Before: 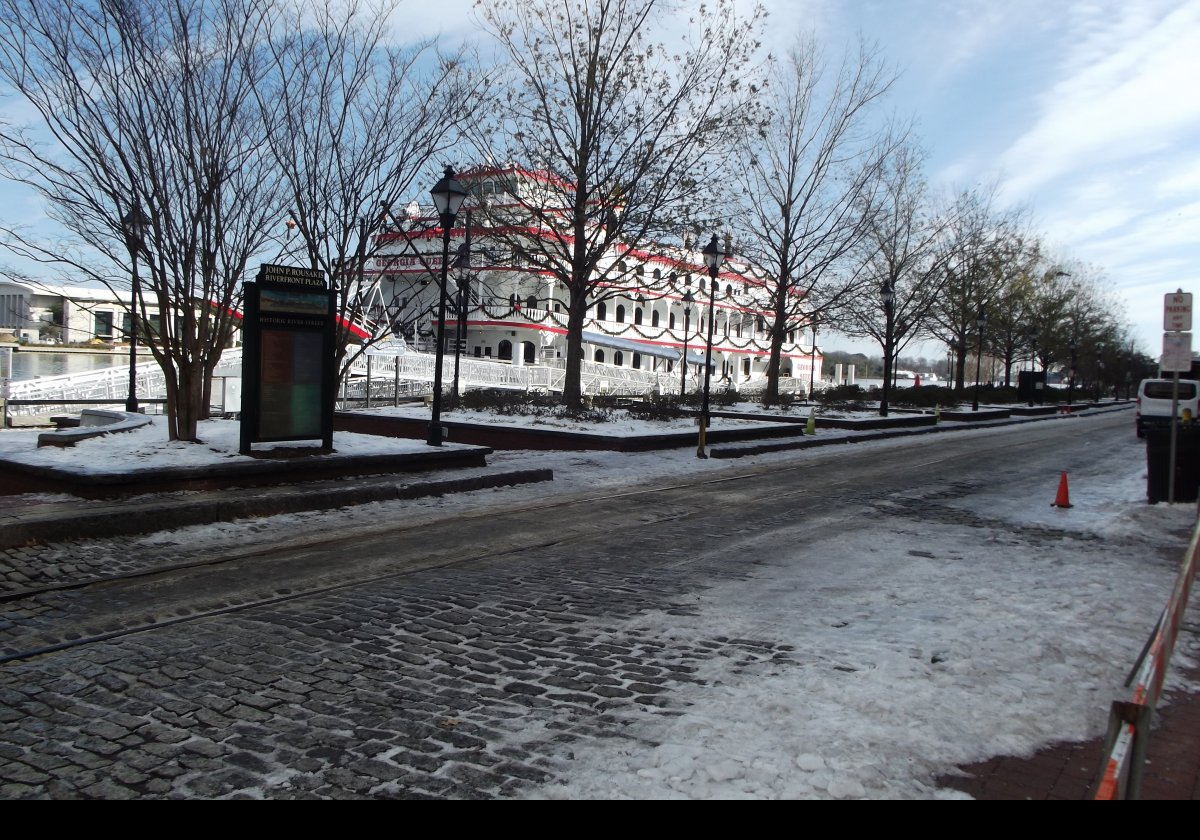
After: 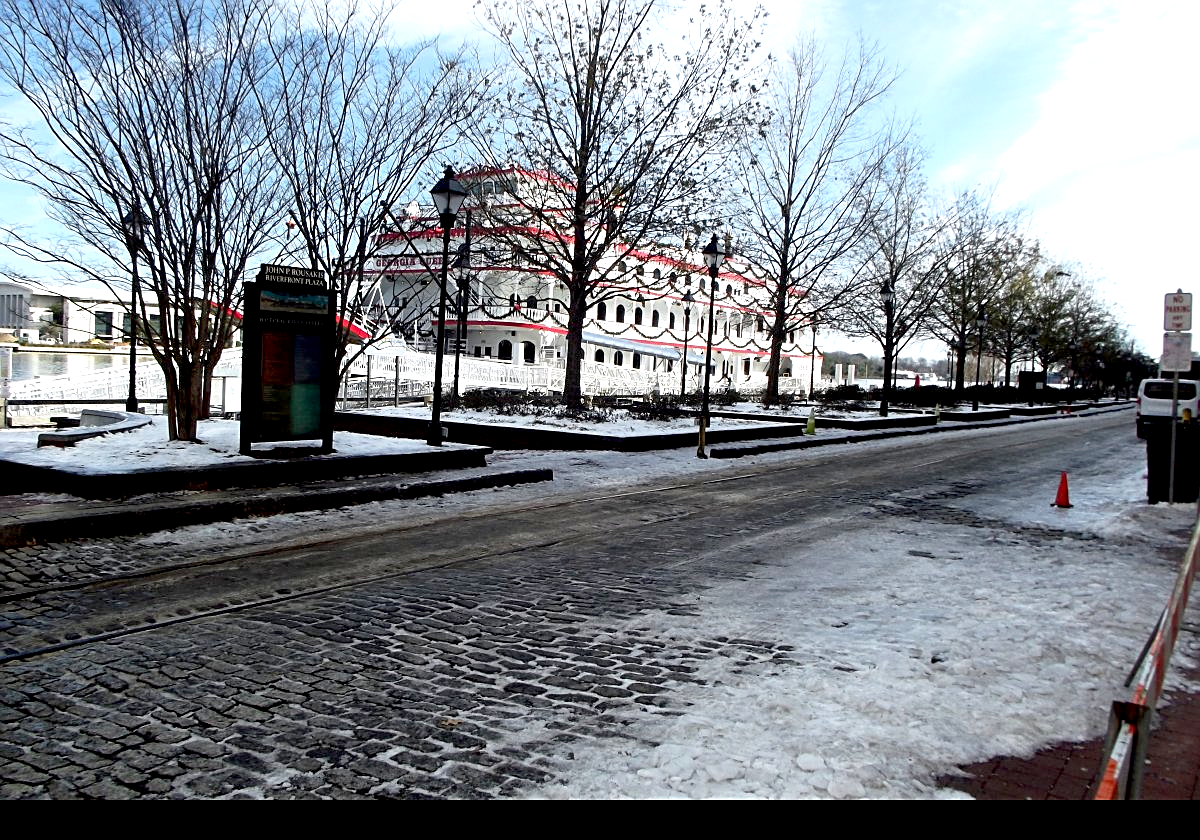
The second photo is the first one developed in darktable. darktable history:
sharpen: on, module defaults
exposure: black level correction 0.012, exposure 0.69 EV, compensate highlight preservation false
